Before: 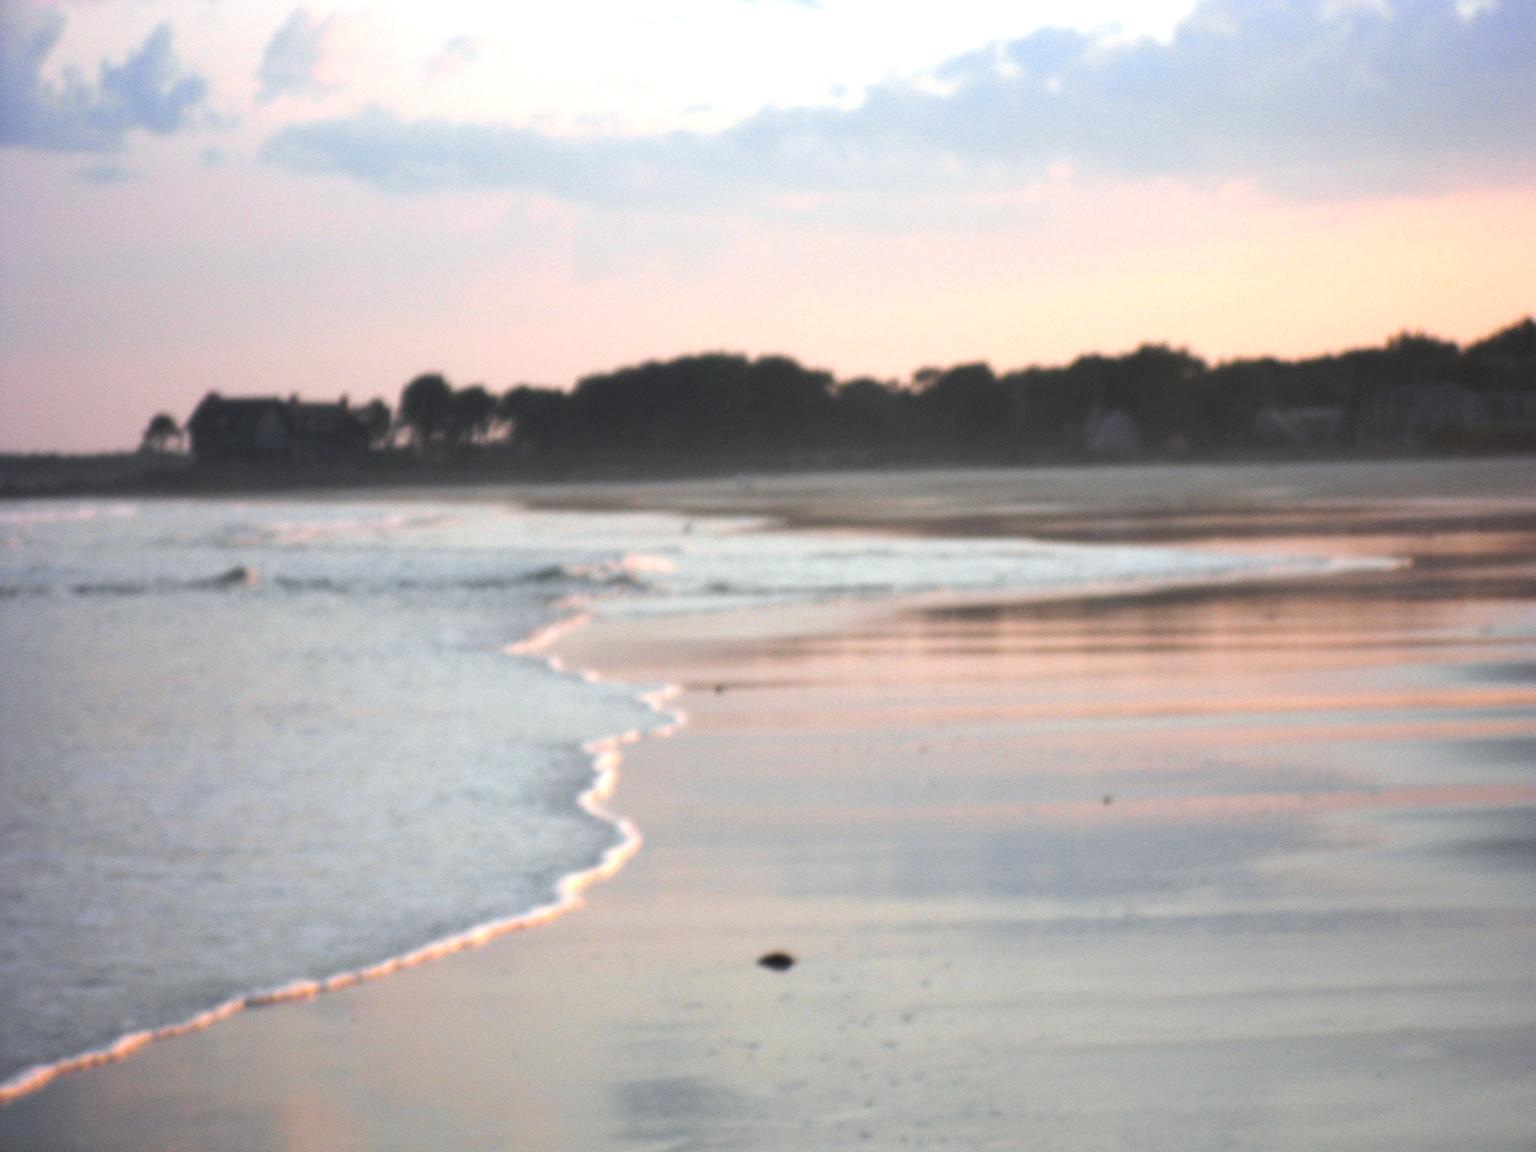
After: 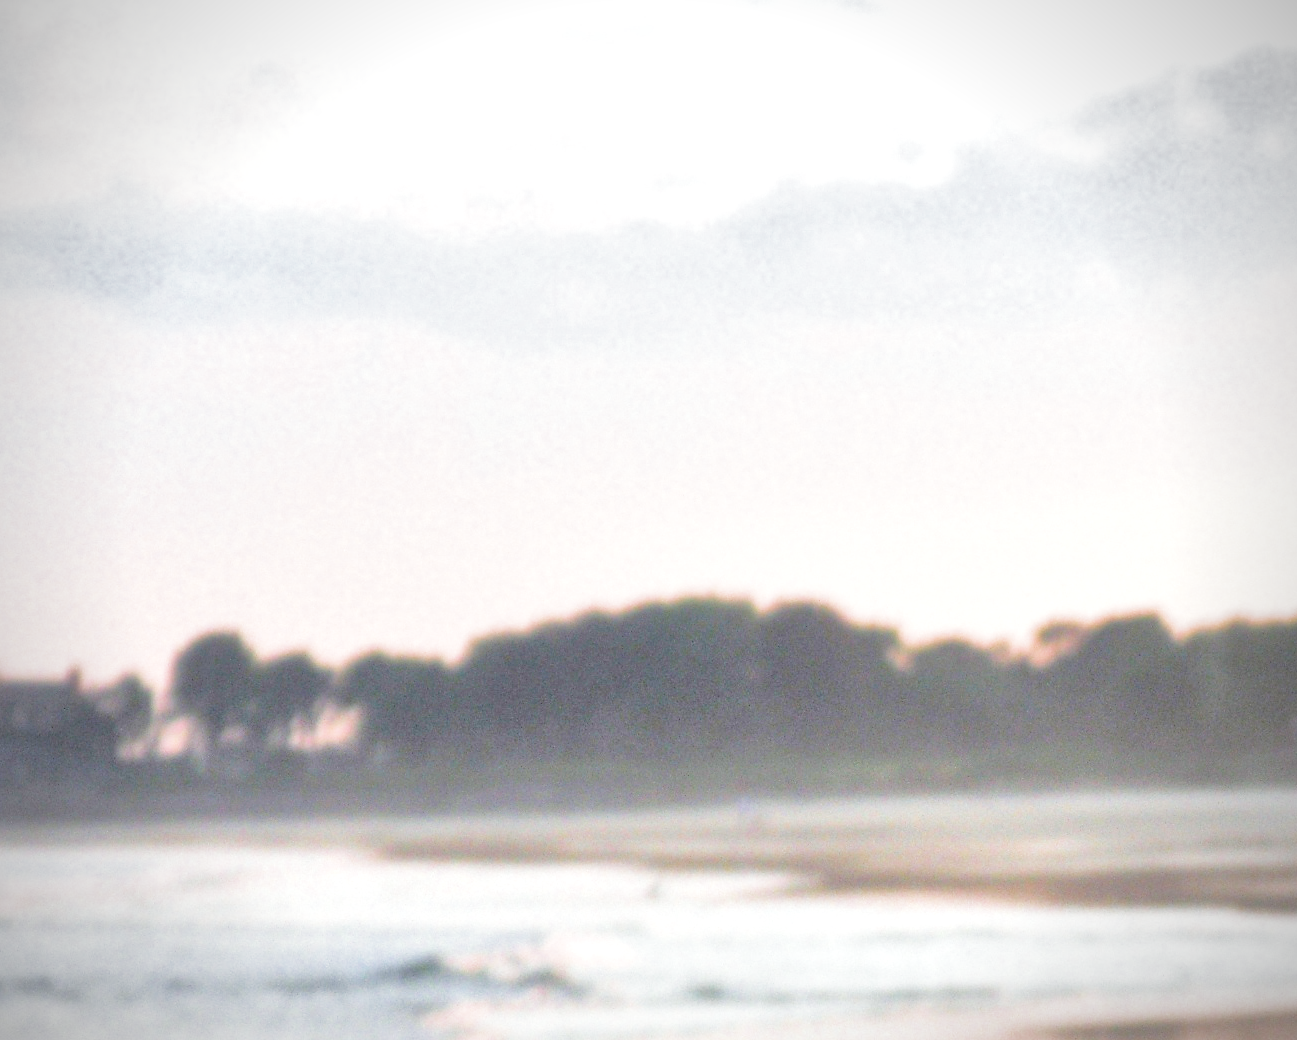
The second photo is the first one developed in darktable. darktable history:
crop: left 19.556%, right 30.401%, bottom 46.458%
color balance rgb: linear chroma grading › global chroma 15%, perceptual saturation grading › global saturation 30%
color zones: curves: ch1 [(0, 0.469) (0.001, 0.469) (0.12, 0.446) (0.248, 0.469) (0.5, 0.5) (0.748, 0.5) (0.999, 0.469) (1, 0.469)]
vignetting: on, module defaults
tone equalizer: -7 EV 0.15 EV, -6 EV 0.6 EV, -5 EV 1.15 EV, -4 EV 1.33 EV, -3 EV 1.15 EV, -2 EV 0.6 EV, -1 EV 0.15 EV, mask exposure compensation -0.5 EV
filmic rgb: middle gray luminance 9.23%, black relative exposure -10.55 EV, white relative exposure 3.45 EV, threshold 6 EV, target black luminance 0%, hardness 5.98, latitude 59.69%, contrast 1.087, highlights saturation mix 5%, shadows ↔ highlights balance 29.23%, add noise in highlights 0, color science v3 (2019), use custom middle-gray values true, iterations of high-quality reconstruction 0, contrast in highlights soft, enable highlight reconstruction true
local contrast: mode bilateral grid, contrast 20, coarseness 50, detail 130%, midtone range 0.2
